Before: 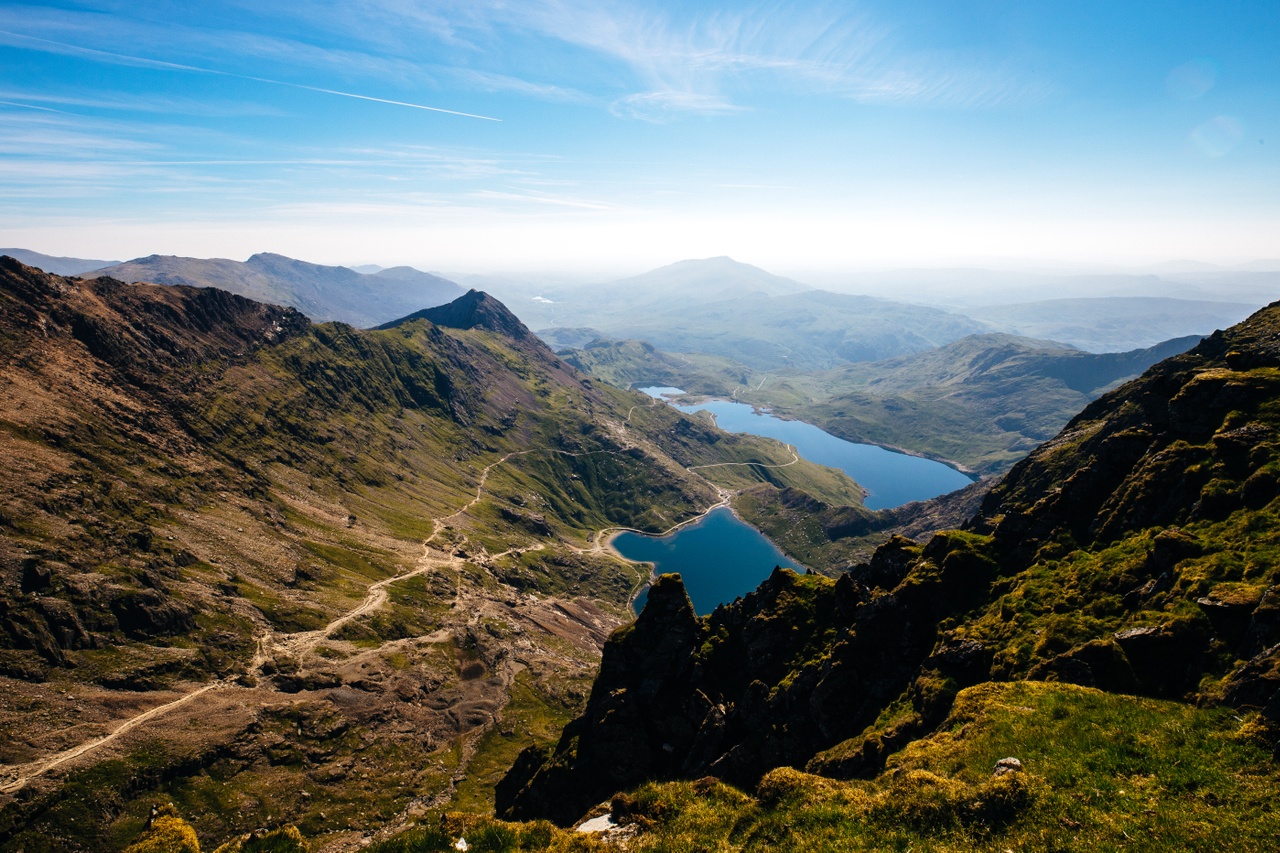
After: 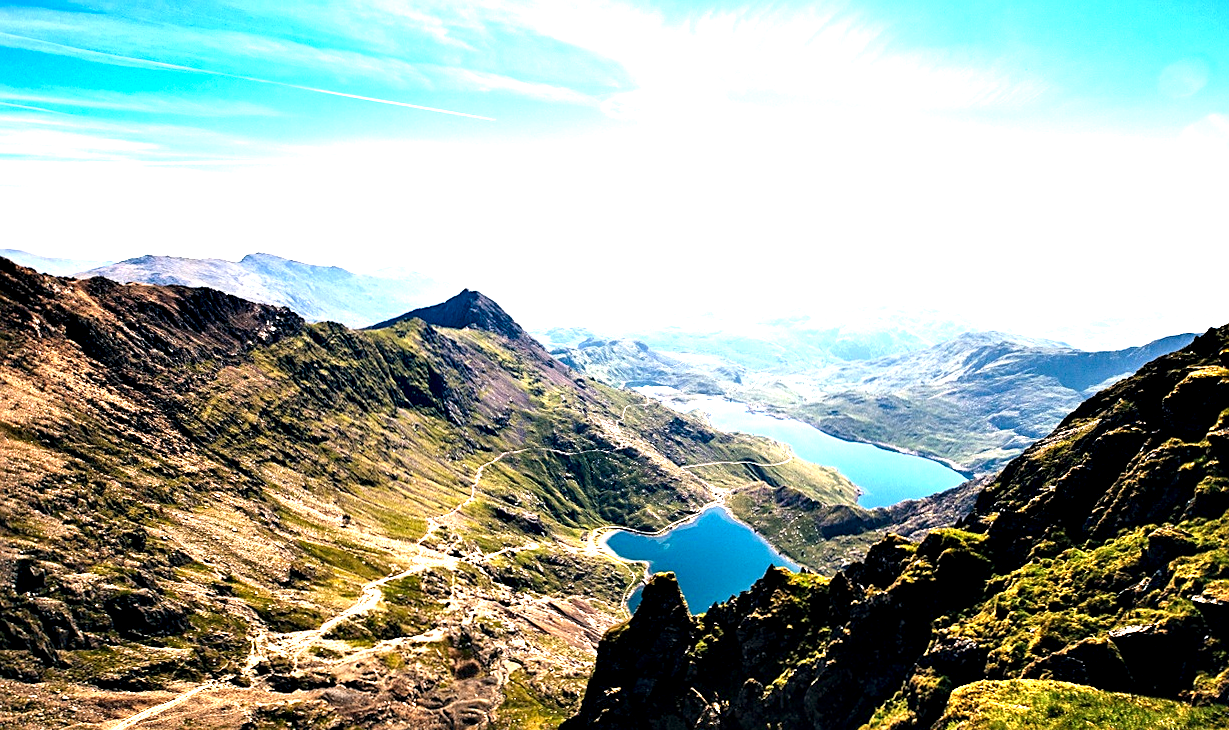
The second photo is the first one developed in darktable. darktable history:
crop and rotate: angle 0.124°, left 0.367%, right 3.289%, bottom 14.079%
contrast equalizer: y [[0.6 ×6], [0.55 ×6], [0 ×6], [0 ×6], [0 ×6]]
exposure: black level correction 0, exposure 1.584 EV, compensate highlight preservation false
sharpen: on, module defaults
